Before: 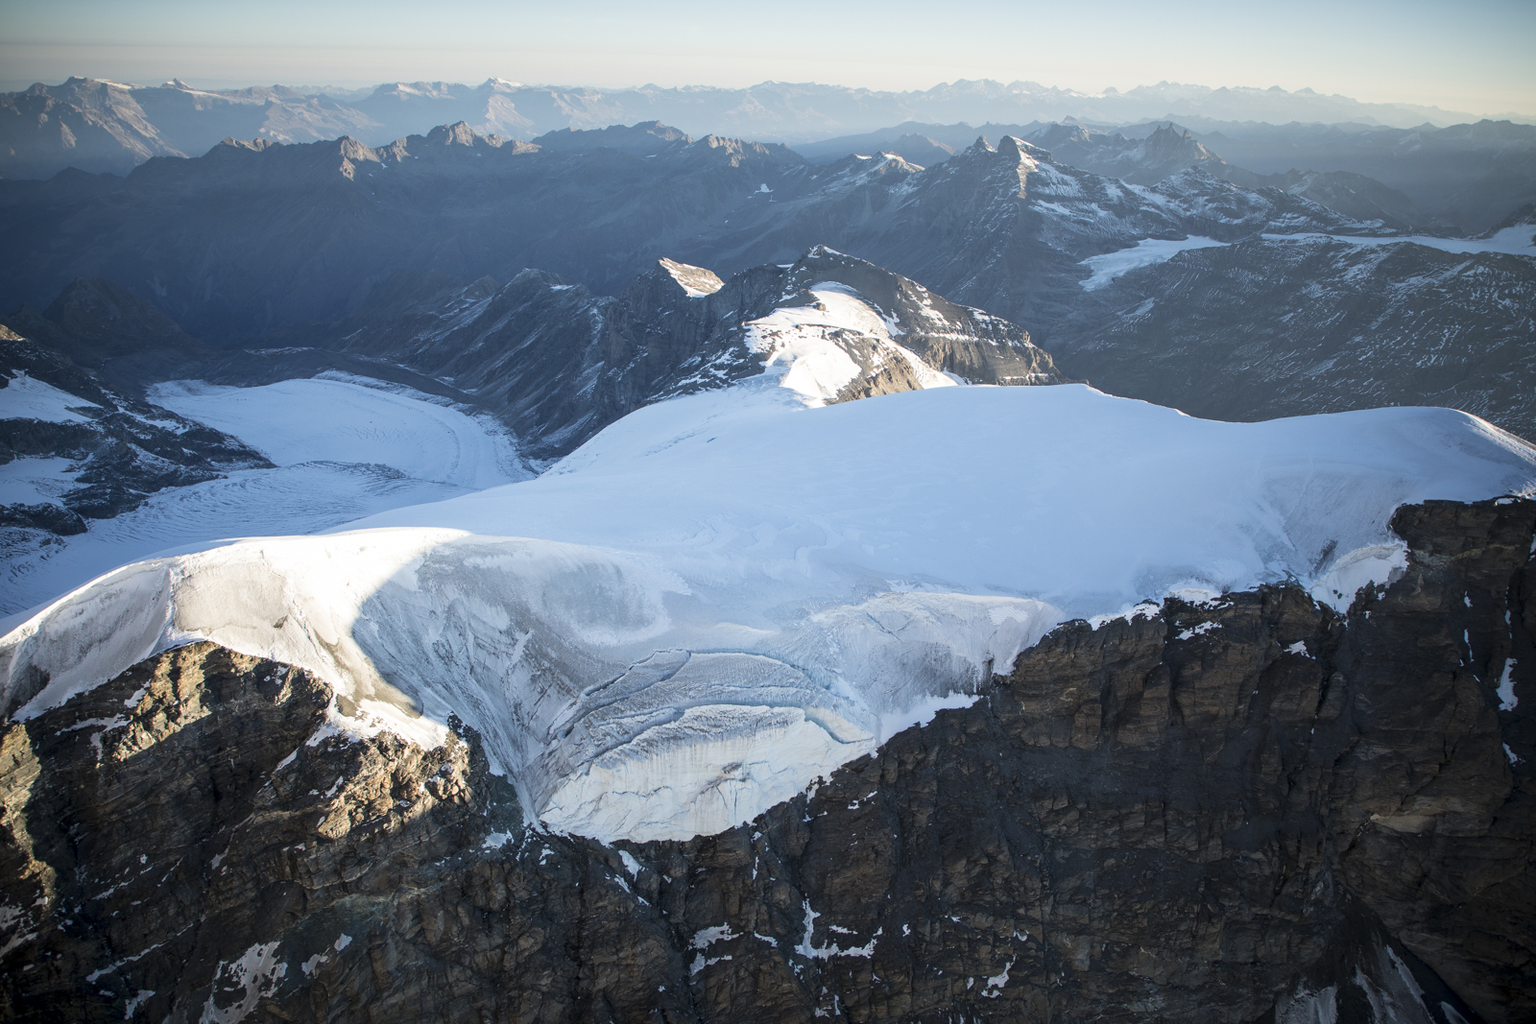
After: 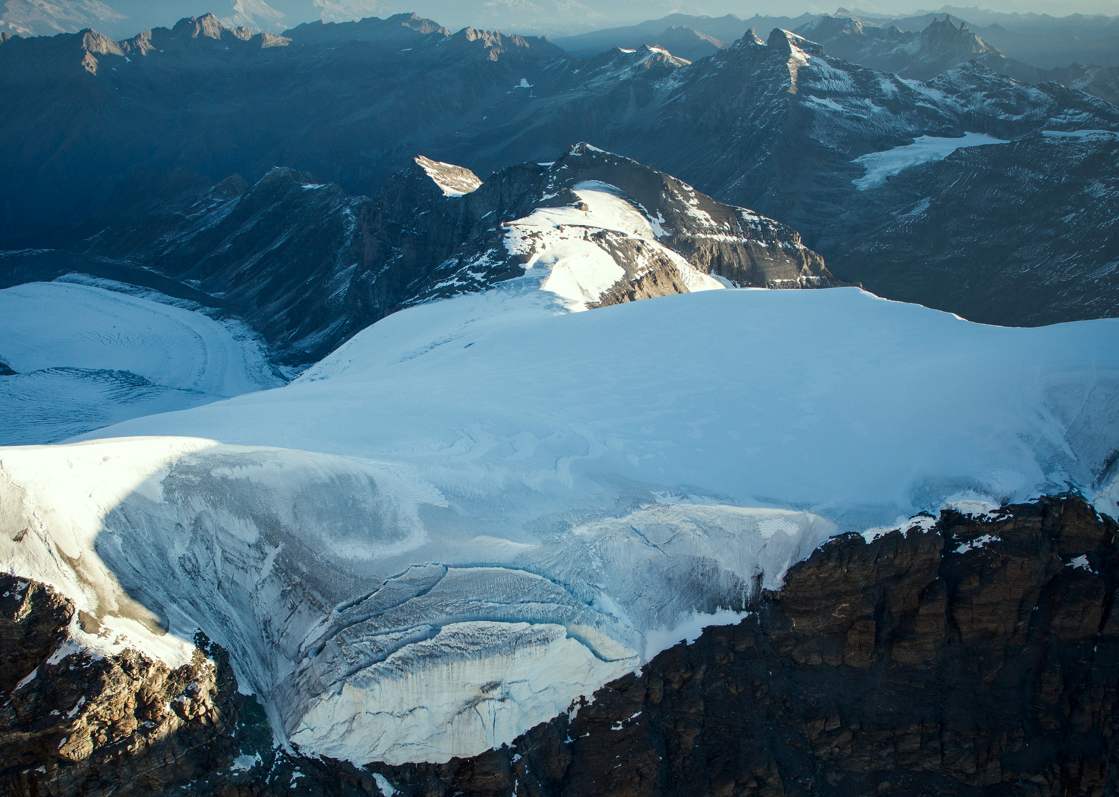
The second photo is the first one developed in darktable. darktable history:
color correction: highlights a* -4.73, highlights b* 5.06, saturation 0.97
crop and rotate: left 17.046%, top 10.659%, right 12.989%, bottom 14.553%
contrast brightness saturation: brightness -0.2, saturation 0.08
